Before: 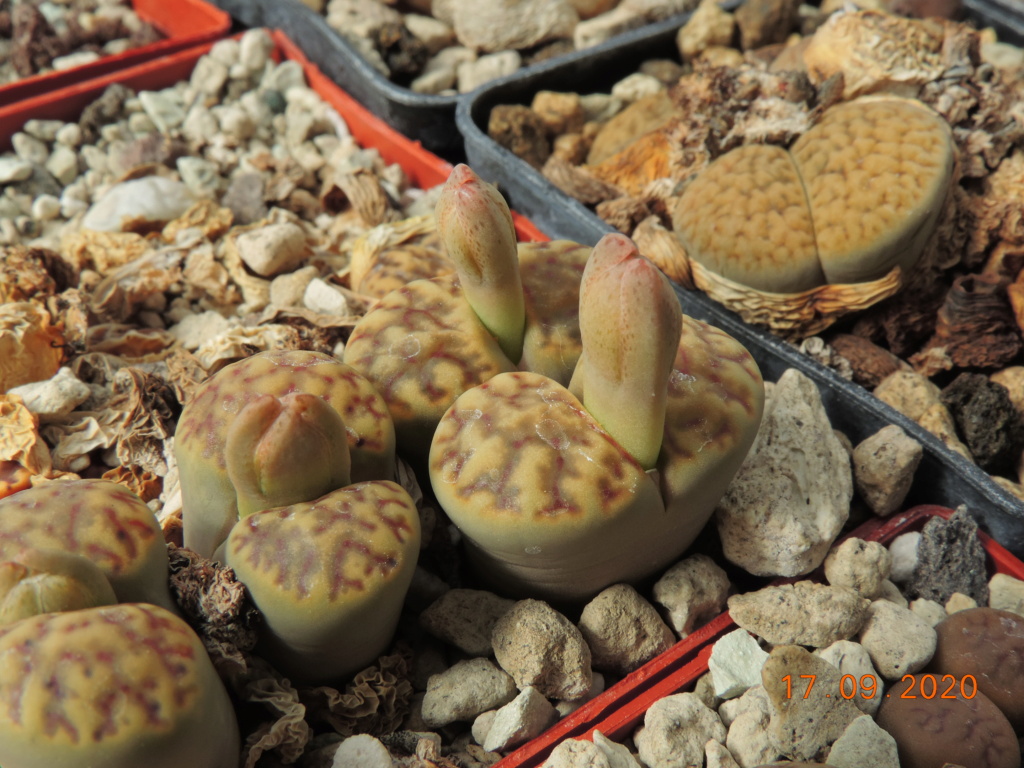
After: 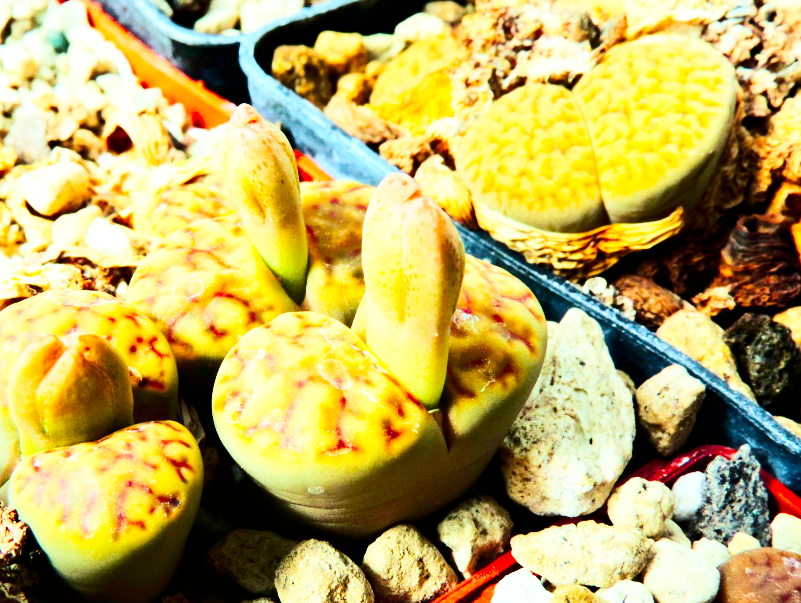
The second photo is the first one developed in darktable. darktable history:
tone equalizer: -8 EV -0.763 EV, -7 EV -0.733 EV, -6 EV -0.62 EV, -5 EV -0.36 EV, -3 EV 0.373 EV, -2 EV 0.6 EV, -1 EV 0.699 EV, +0 EV 0.743 EV
contrast brightness saturation: contrast 0.407, brightness 0.096, saturation 0.214
color balance rgb: linear chroma grading › global chroma 9.983%, perceptual saturation grading › global saturation 45.095%, perceptual saturation grading › highlights -25.405%, perceptual saturation grading › shadows 49.865%
base curve: curves: ch0 [(0, 0) (0.005, 0.002) (0.15, 0.3) (0.4, 0.7) (0.75, 0.95) (1, 1)], preserve colors none
crop and rotate: left 21.207%, top 7.825%, right 0.475%, bottom 13.579%
haze removal: strength 0.092, adaptive false
color calibration: gray › normalize channels true, illuminant Planckian (black body), x 0.368, y 0.361, temperature 4278.02 K, gamut compression 0.026
velvia: on, module defaults
